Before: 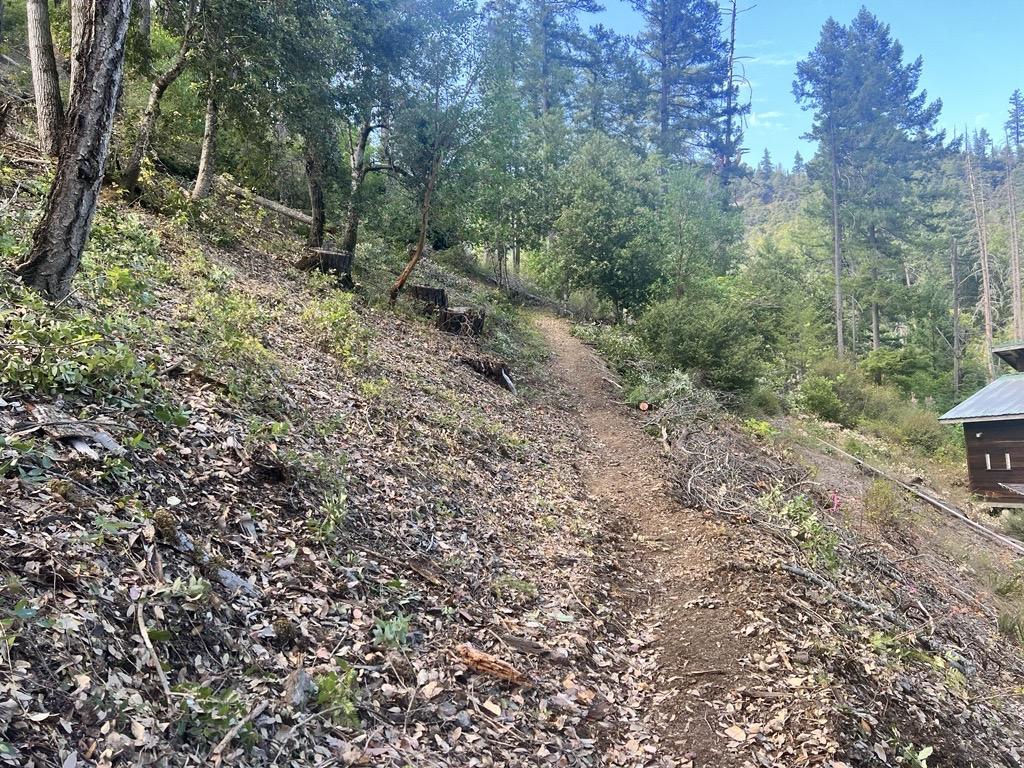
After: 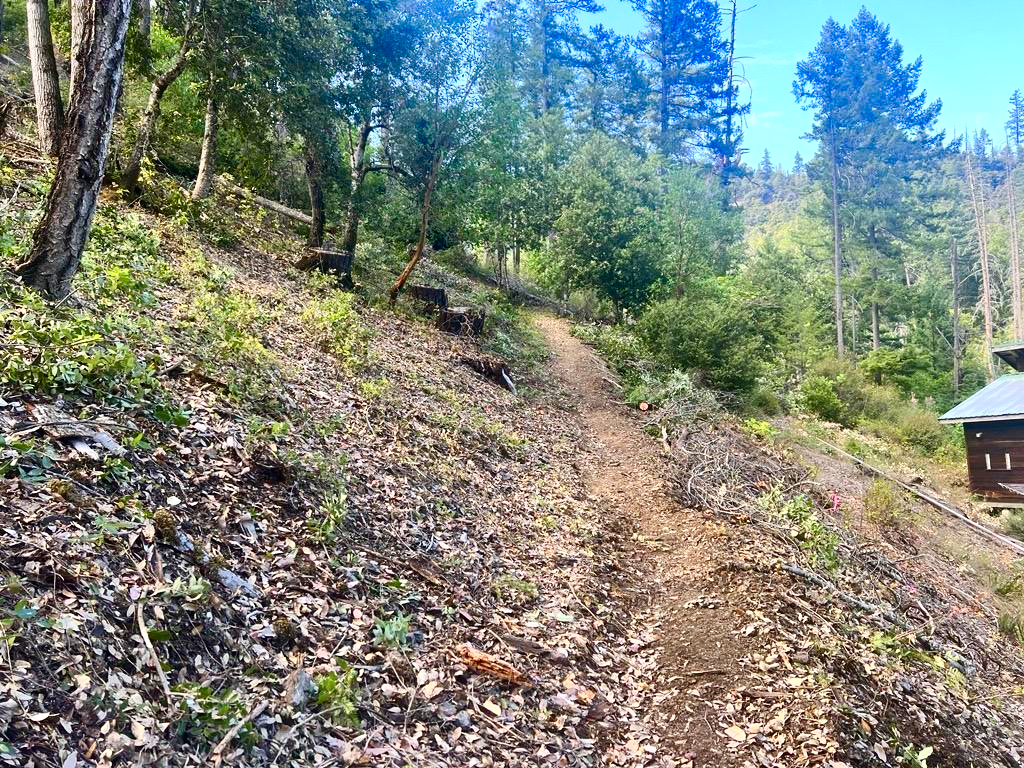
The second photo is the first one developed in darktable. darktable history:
color balance rgb: linear chroma grading › shadows 32%, linear chroma grading › global chroma -2%, linear chroma grading › mid-tones 4%, perceptual saturation grading › global saturation -2%, perceptual saturation grading › highlights -8%, perceptual saturation grading › mid-tones 8%, perceptual saturation grading › shadows 4%, perceptual brilliance grading › highlights 8%, perceptual brilliance grading › mid-tones 4%, perceptual brilliance grading › shadows 2%, global vibrance 16%, saturation formula JzAzBz (2021)
contrast brightness saturation: contrast 0.18, saturation 0.3
